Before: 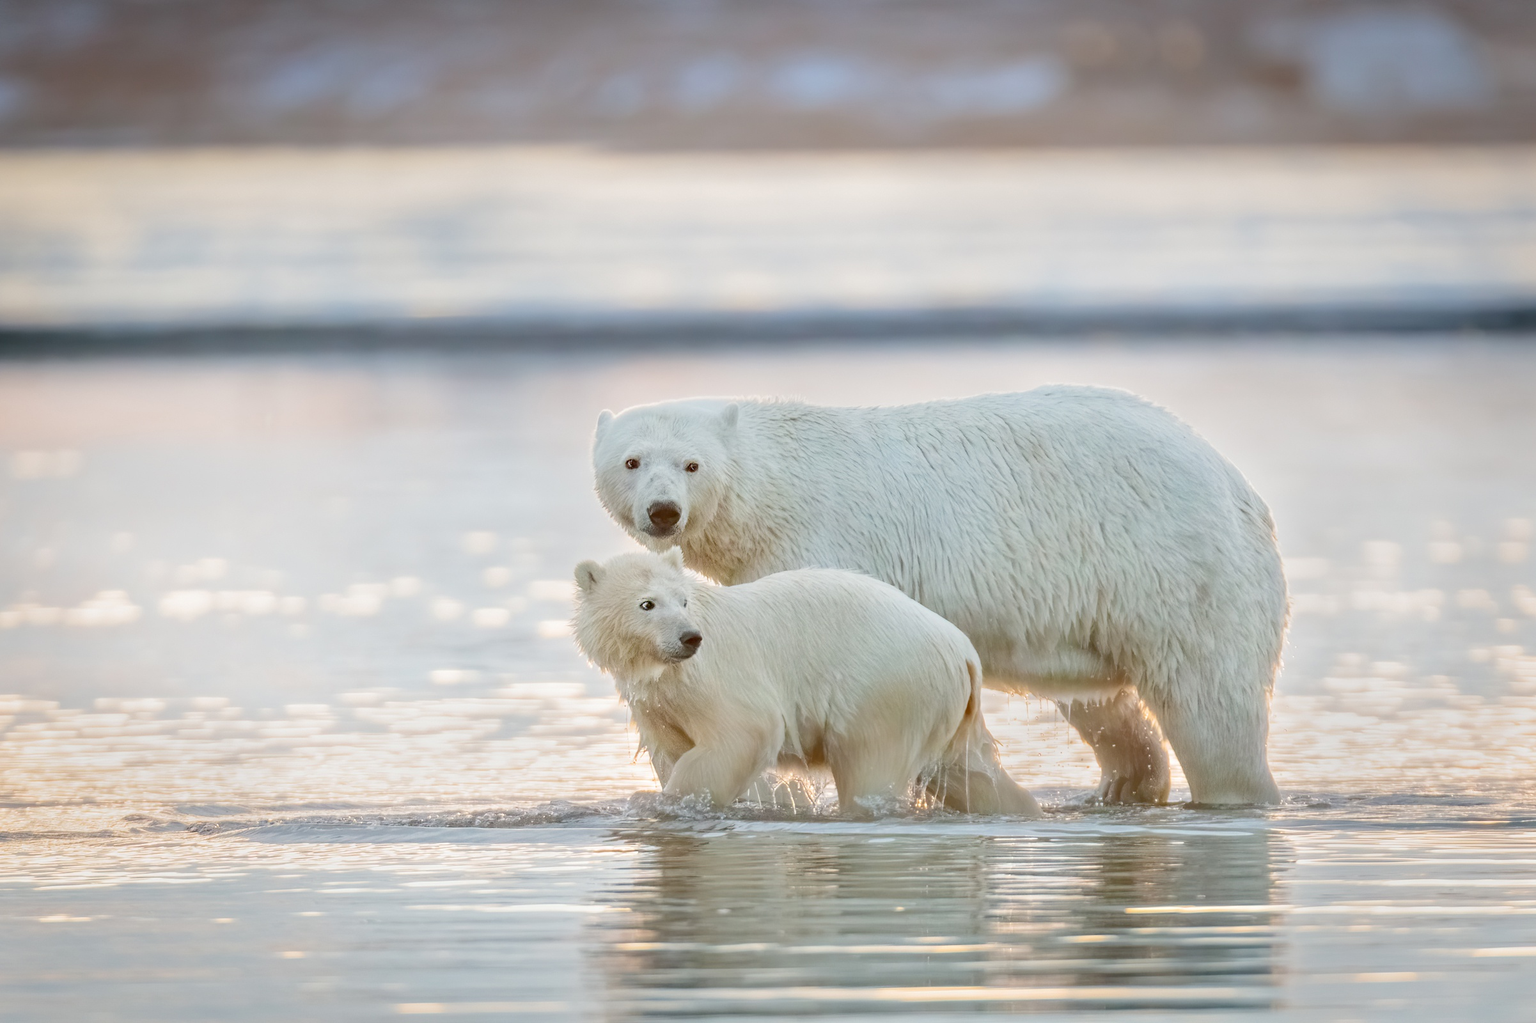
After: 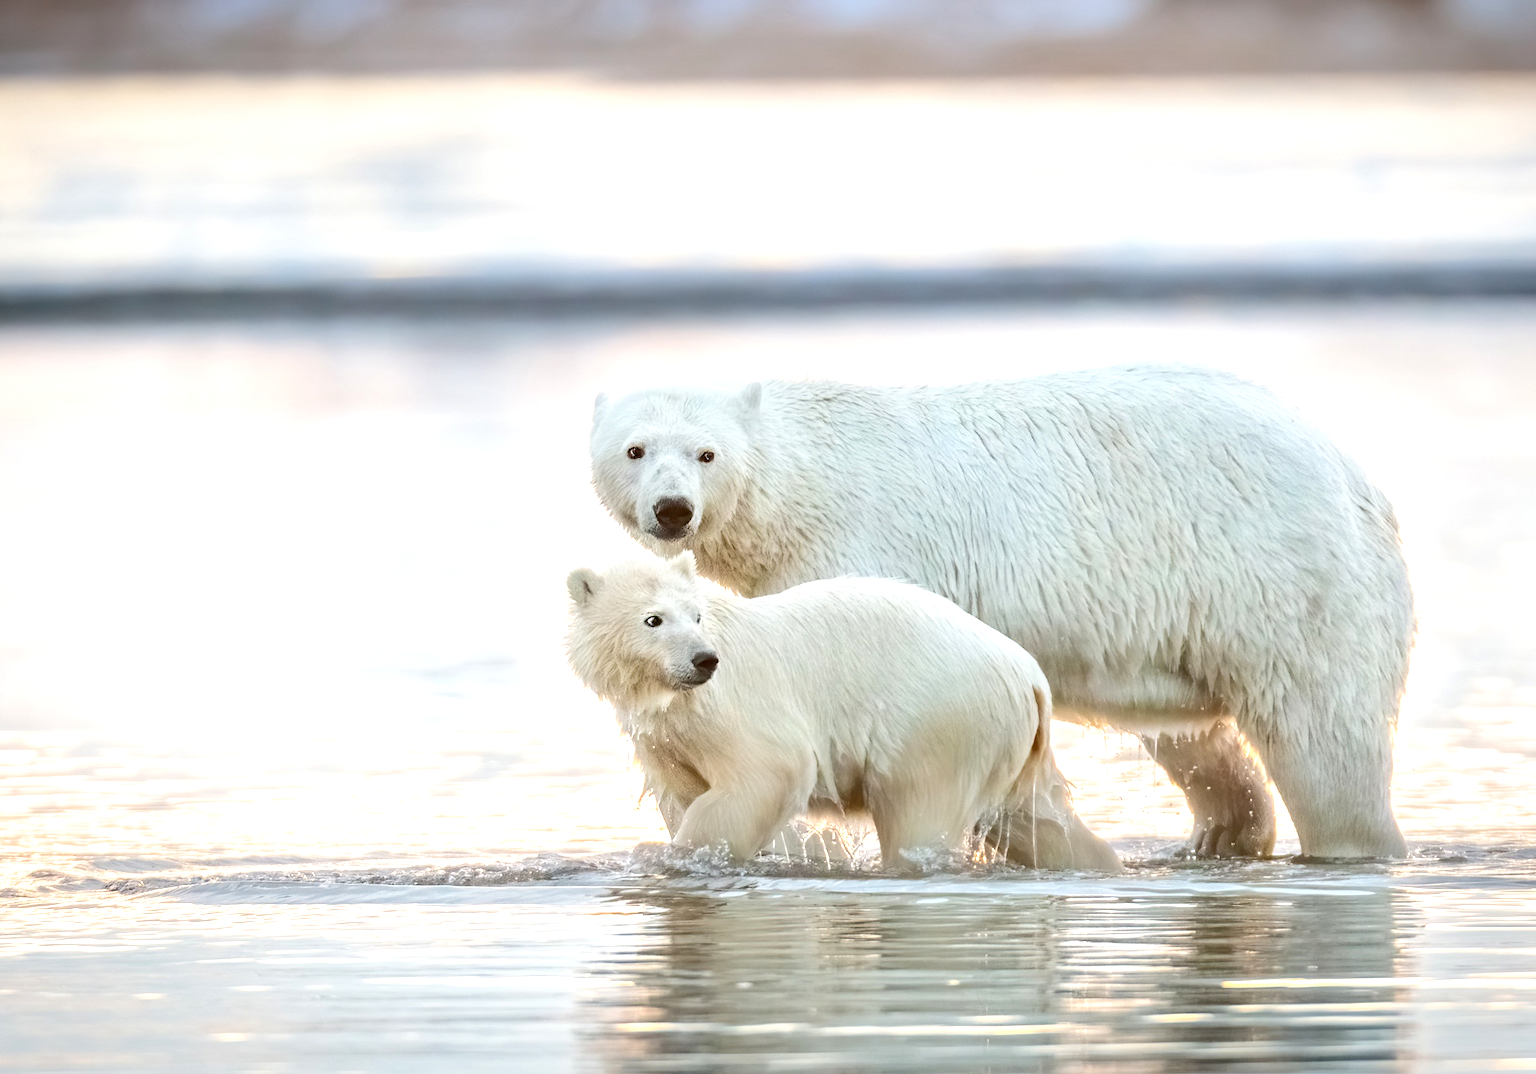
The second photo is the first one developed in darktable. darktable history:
tone equalizer: -8 EV -0.75 EV, -7 EV -0.7 EV, -6 EV -0.6 EV, -5 EV -0.4 EV, -3 EV 0.4 EV, -2 EV 0.6 EV, -1 EV 0.7 EV, +0 EV 0.75 EV, edges refinement/feathering 500, mask exposure compensation -1.57 EV, preserve details no
crop: left 6.446%, top 8.188%, right 9.538%, bottom 3.548%
